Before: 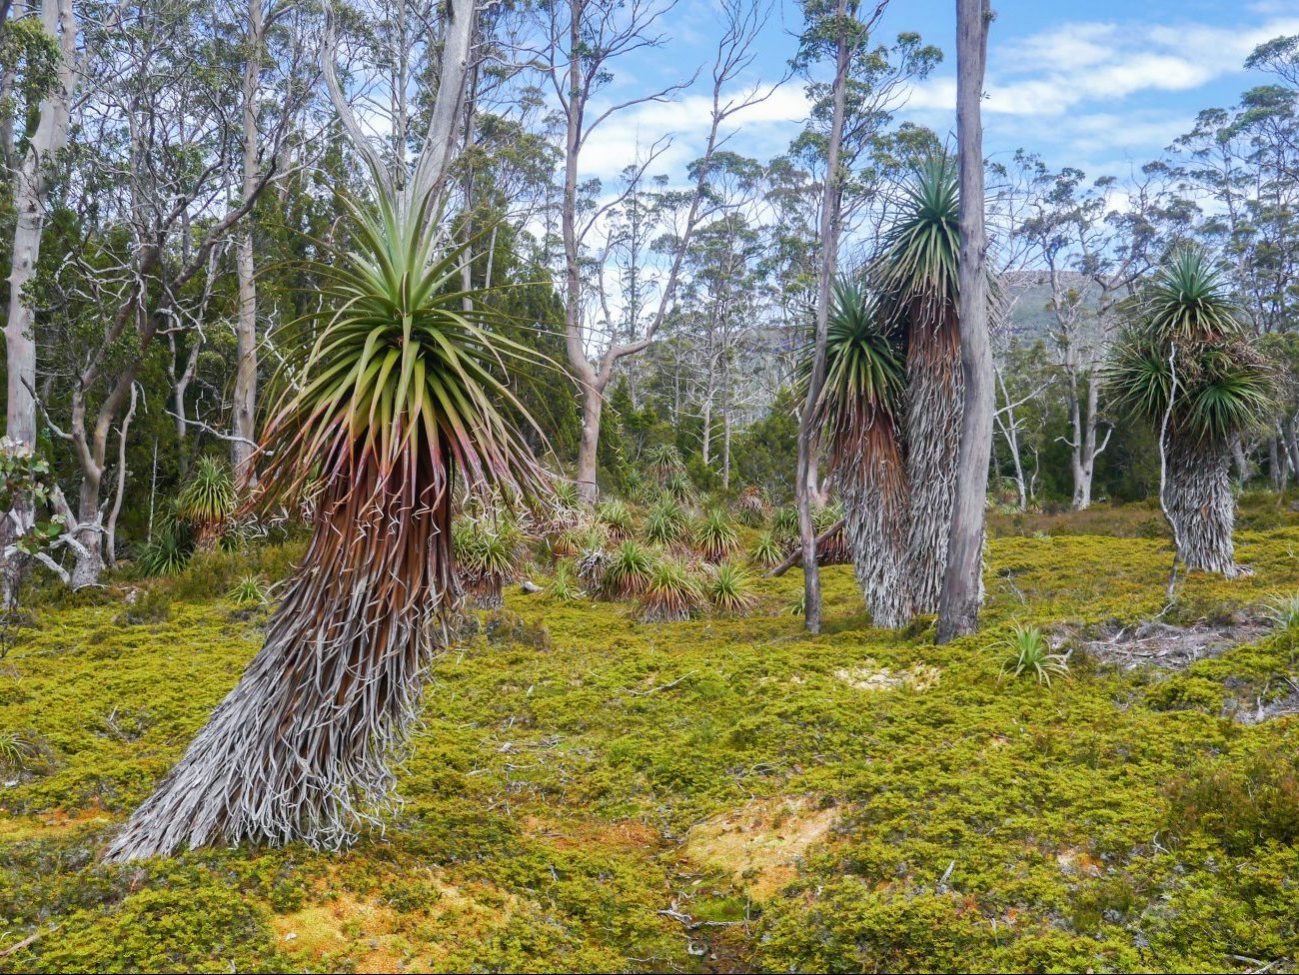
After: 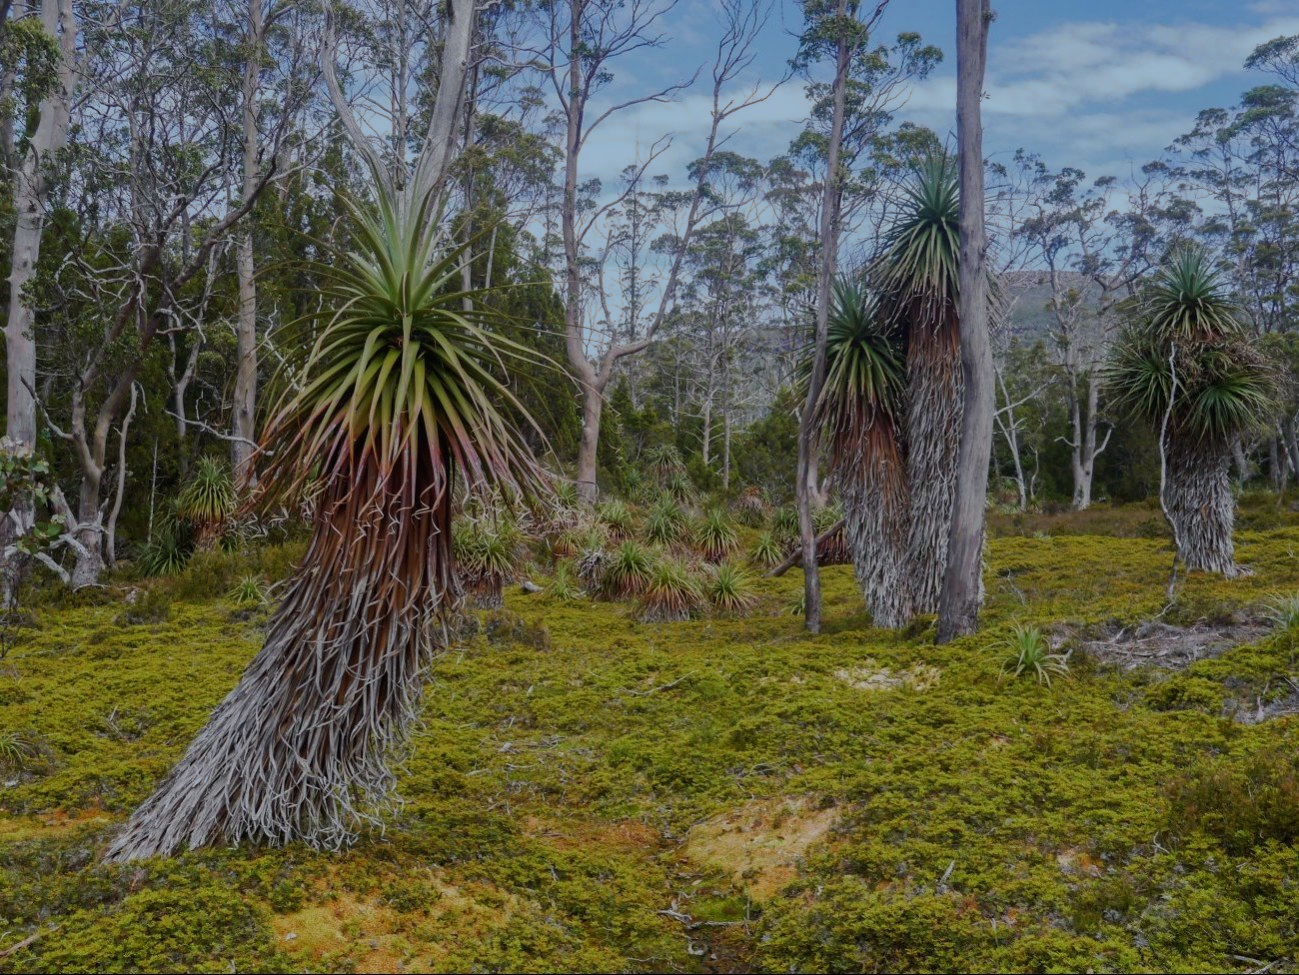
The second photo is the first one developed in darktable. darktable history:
exposure: exposure -1 EV, compensate highlight preservation false
split-toning: shadows › hue 351.18°, shadows › saturation 0.86, highlights › hue 218.82°, highlights › saturation 0.73, balance -19.167
